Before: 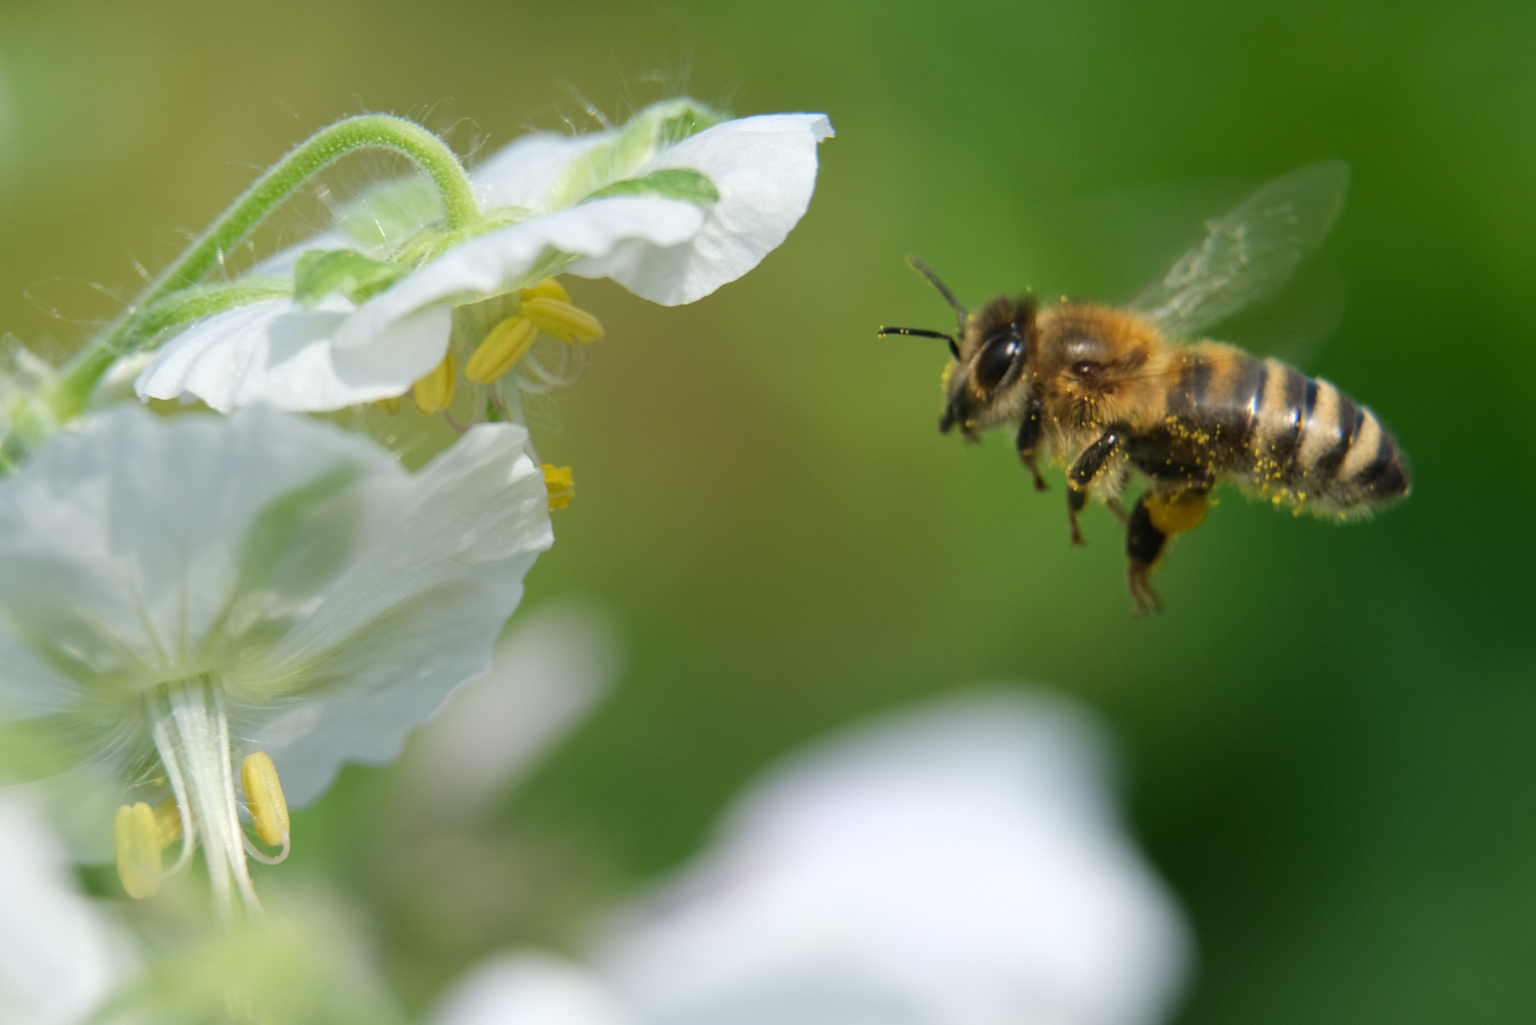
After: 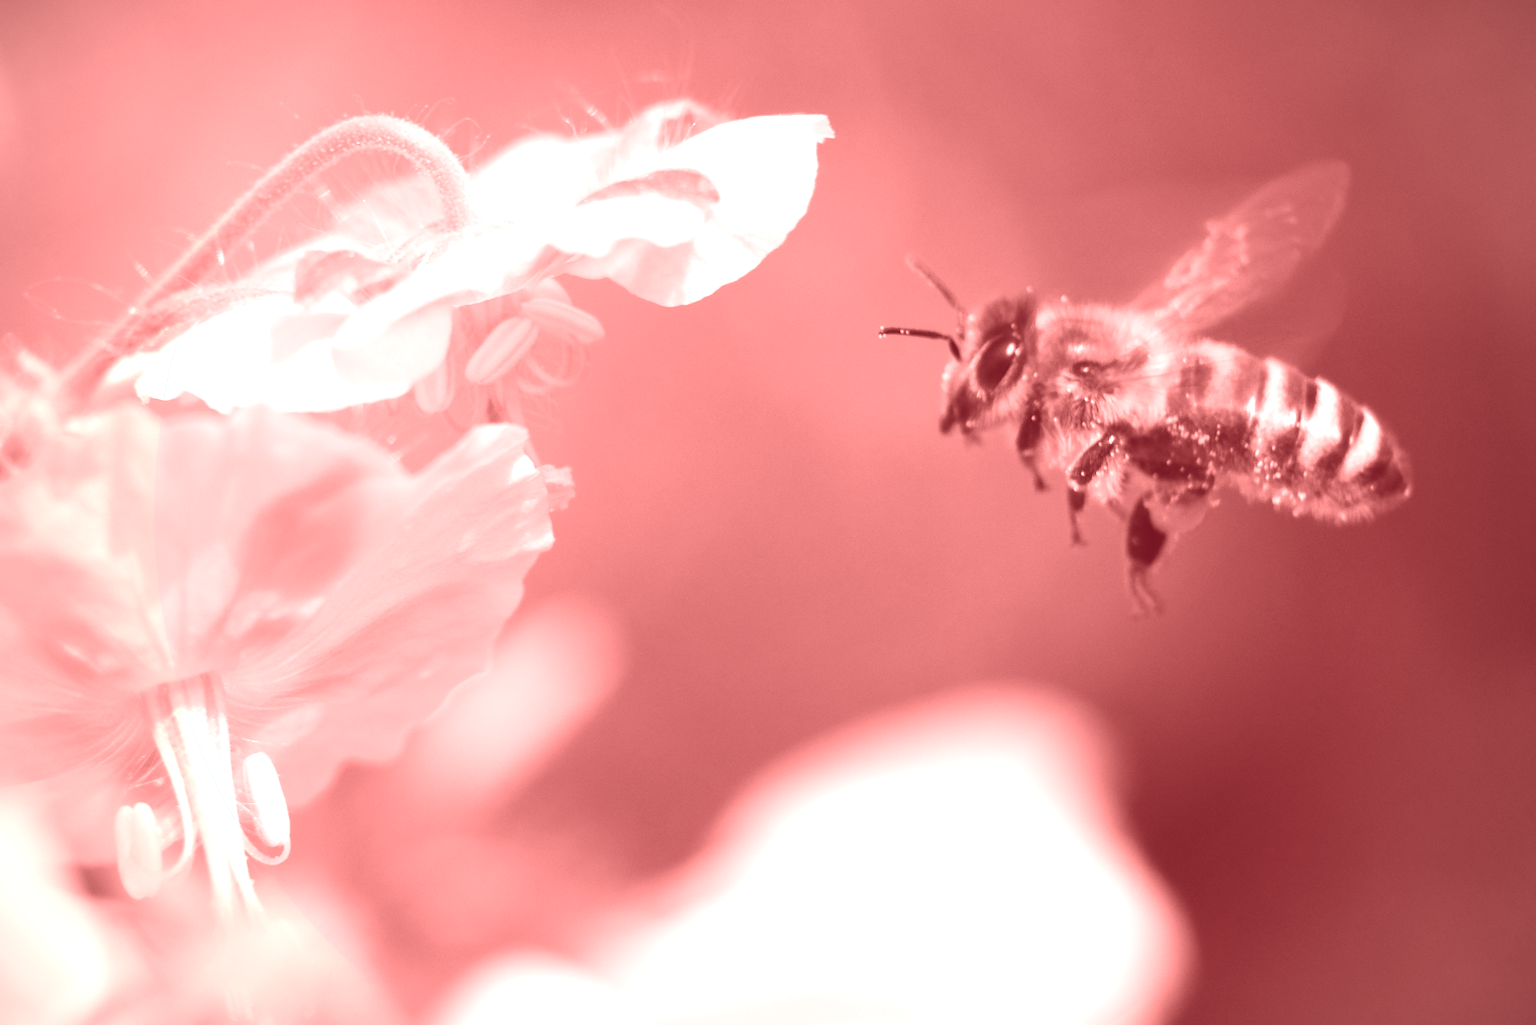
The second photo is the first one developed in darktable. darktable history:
white balance: red 2.292, blue 1.128
exposure: black level correction -0.015, exposure -0.5 EV, compensate highlight preservation false
color correction: saturation 0.5
colorize: saturation 60%, source mix 100% | blend: blend mode average, opacity 100%; mask: uniform (no mask)
vignetting: saturation 0, unbound false | blend: blend mode overlay, opacity 100%; mask: uniform (no mask)
